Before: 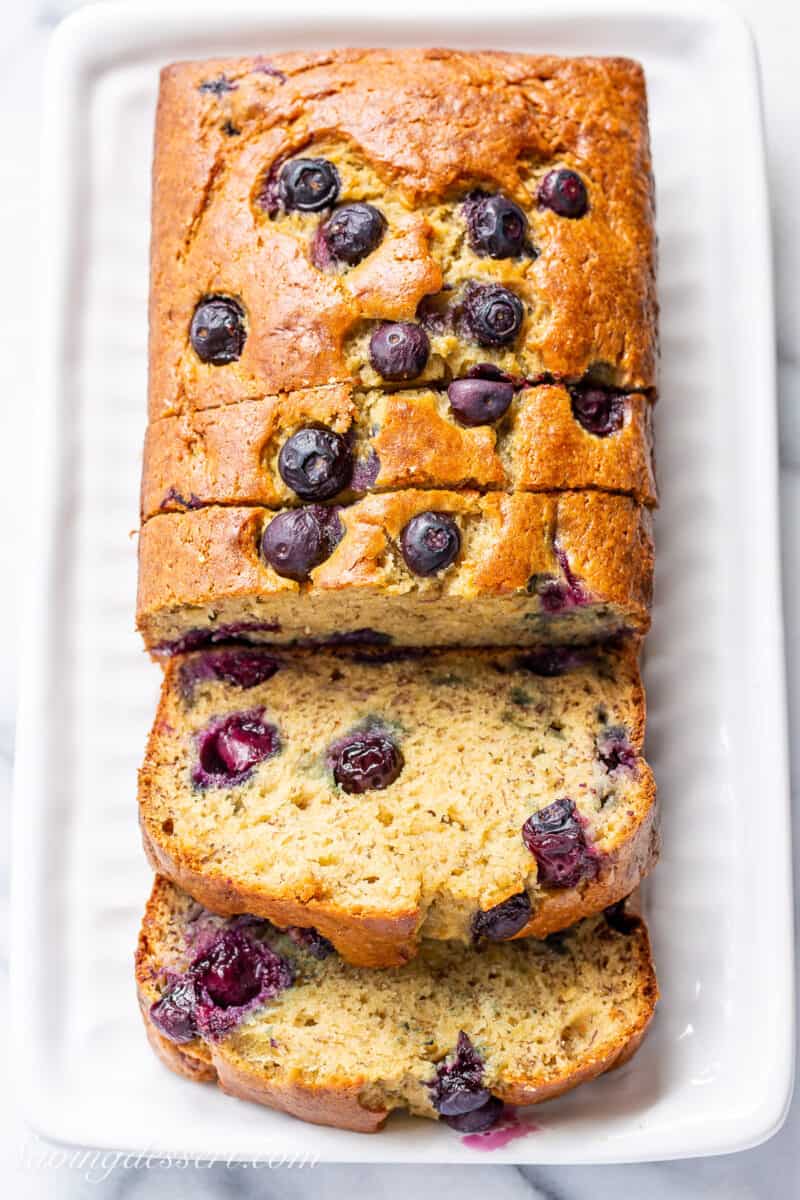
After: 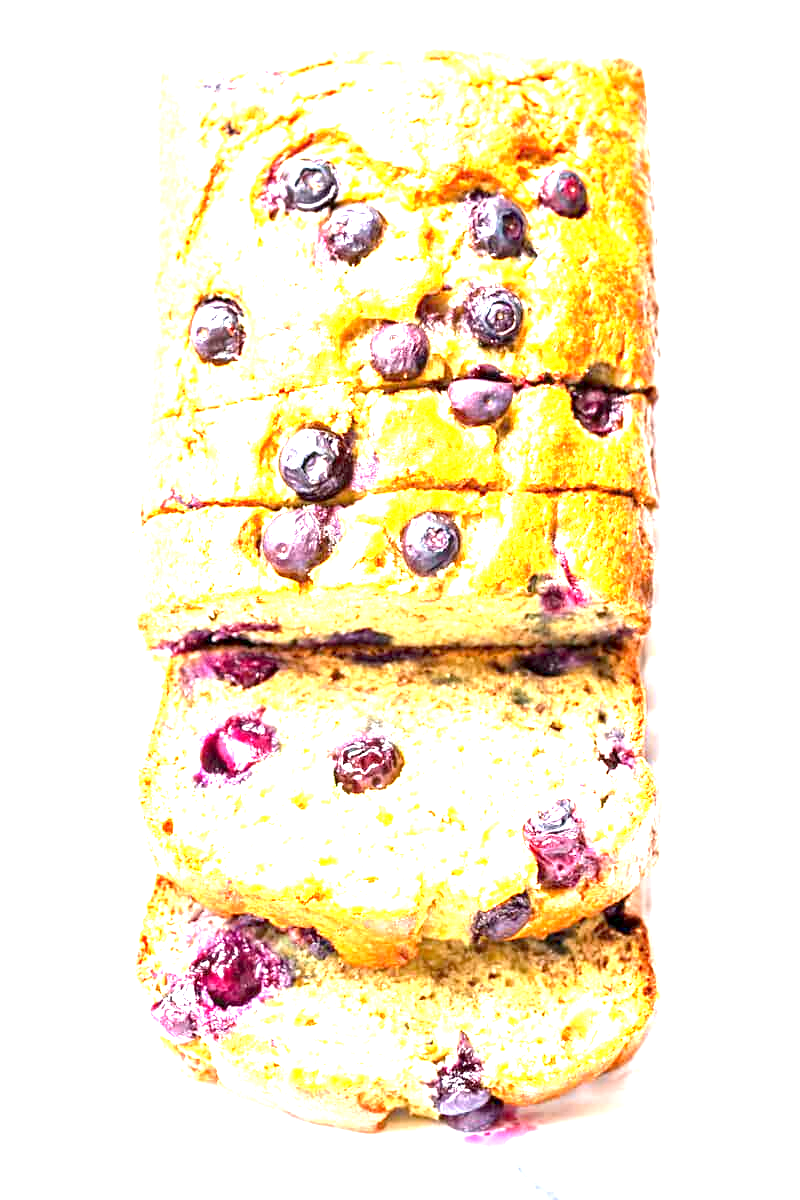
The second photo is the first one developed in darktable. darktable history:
exposure: black level correction 0.001, exposure 2.614 EV, compensate highlight preservation false
